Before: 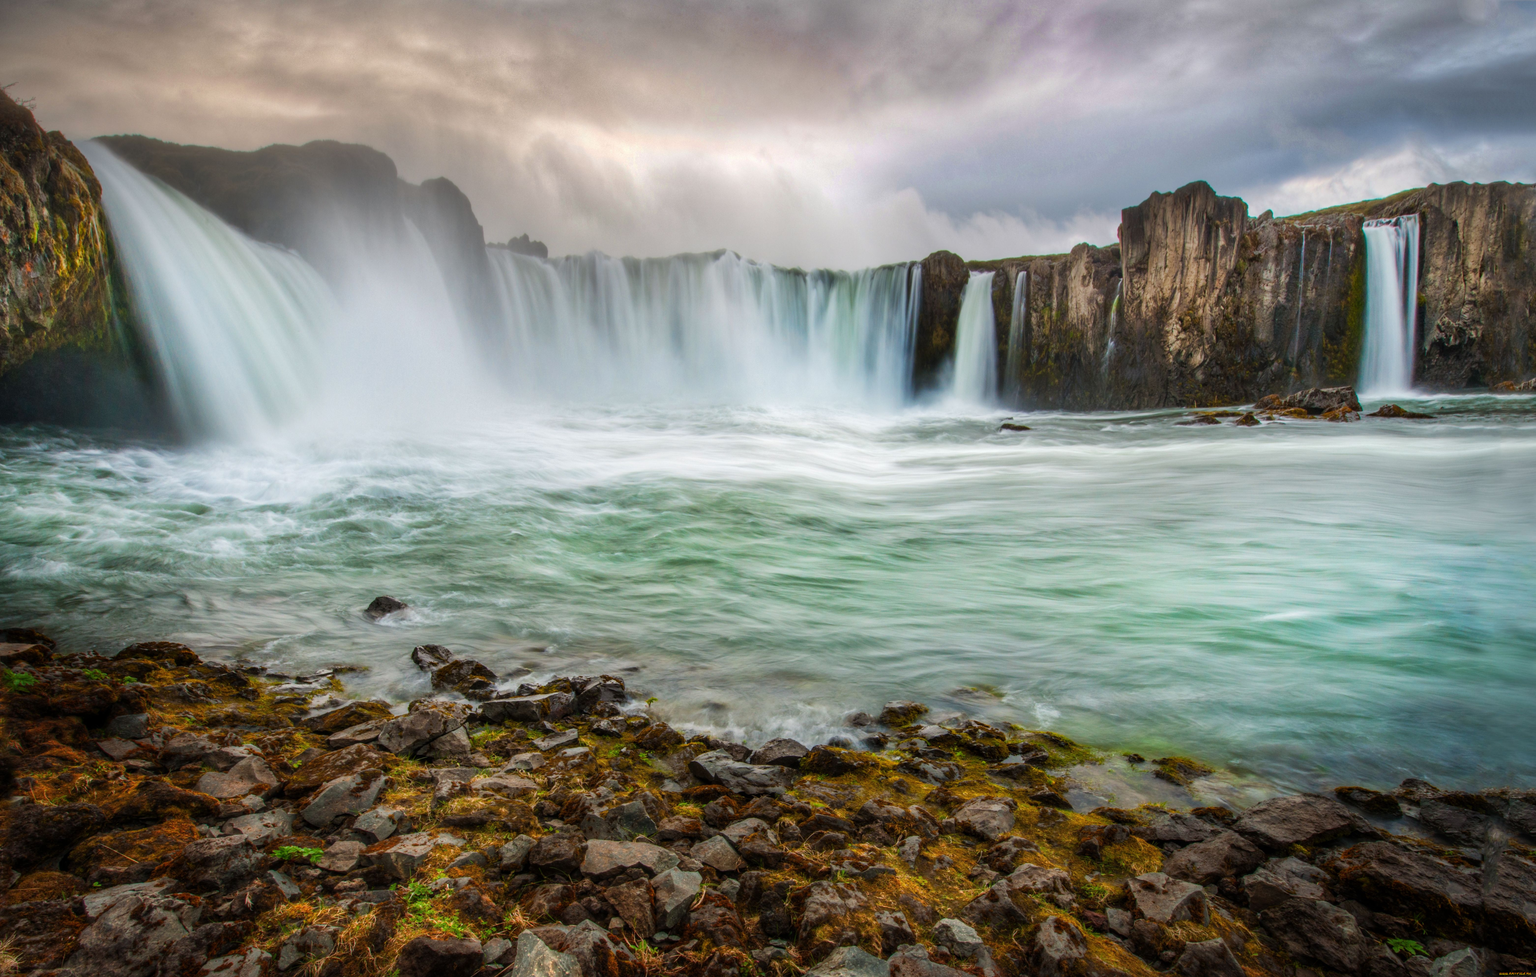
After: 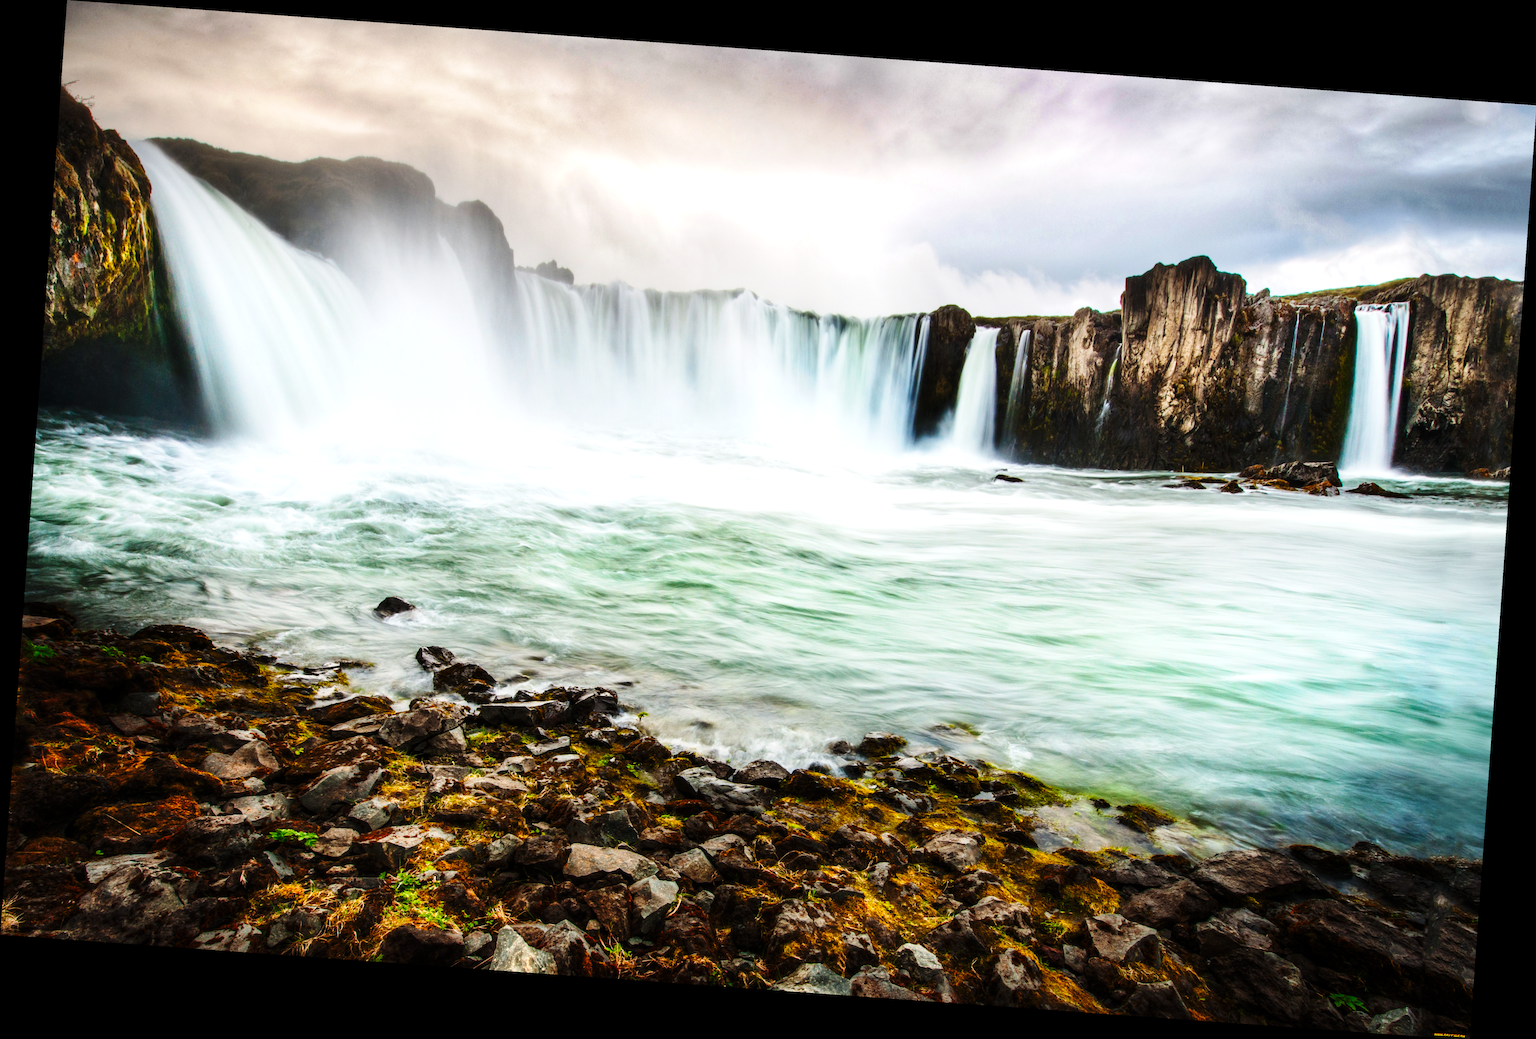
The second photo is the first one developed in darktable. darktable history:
base curve: curves: ch0 [(0, 0) (0.036, 0.025) (0.121, 0.166) (0.206, 0.329) (0.605, 0.79) (1, 1)], preserve colors none
rotate and perspective: rotation 4.1°, automatic cropping off
tone equalizer: -8 EV -0.75 EV, -7 EV -0.7 EV, -6 EV -0.6 EV, -5 EV -0.4 EV, -3 EV 0.4 EV, -2 EV 0.6 EV, -1 EV 0.7 EV, +0 EV 0.75 EV, edges refinement/feathering 500, mask exposure compensation -1.57 EV, preserve details no
